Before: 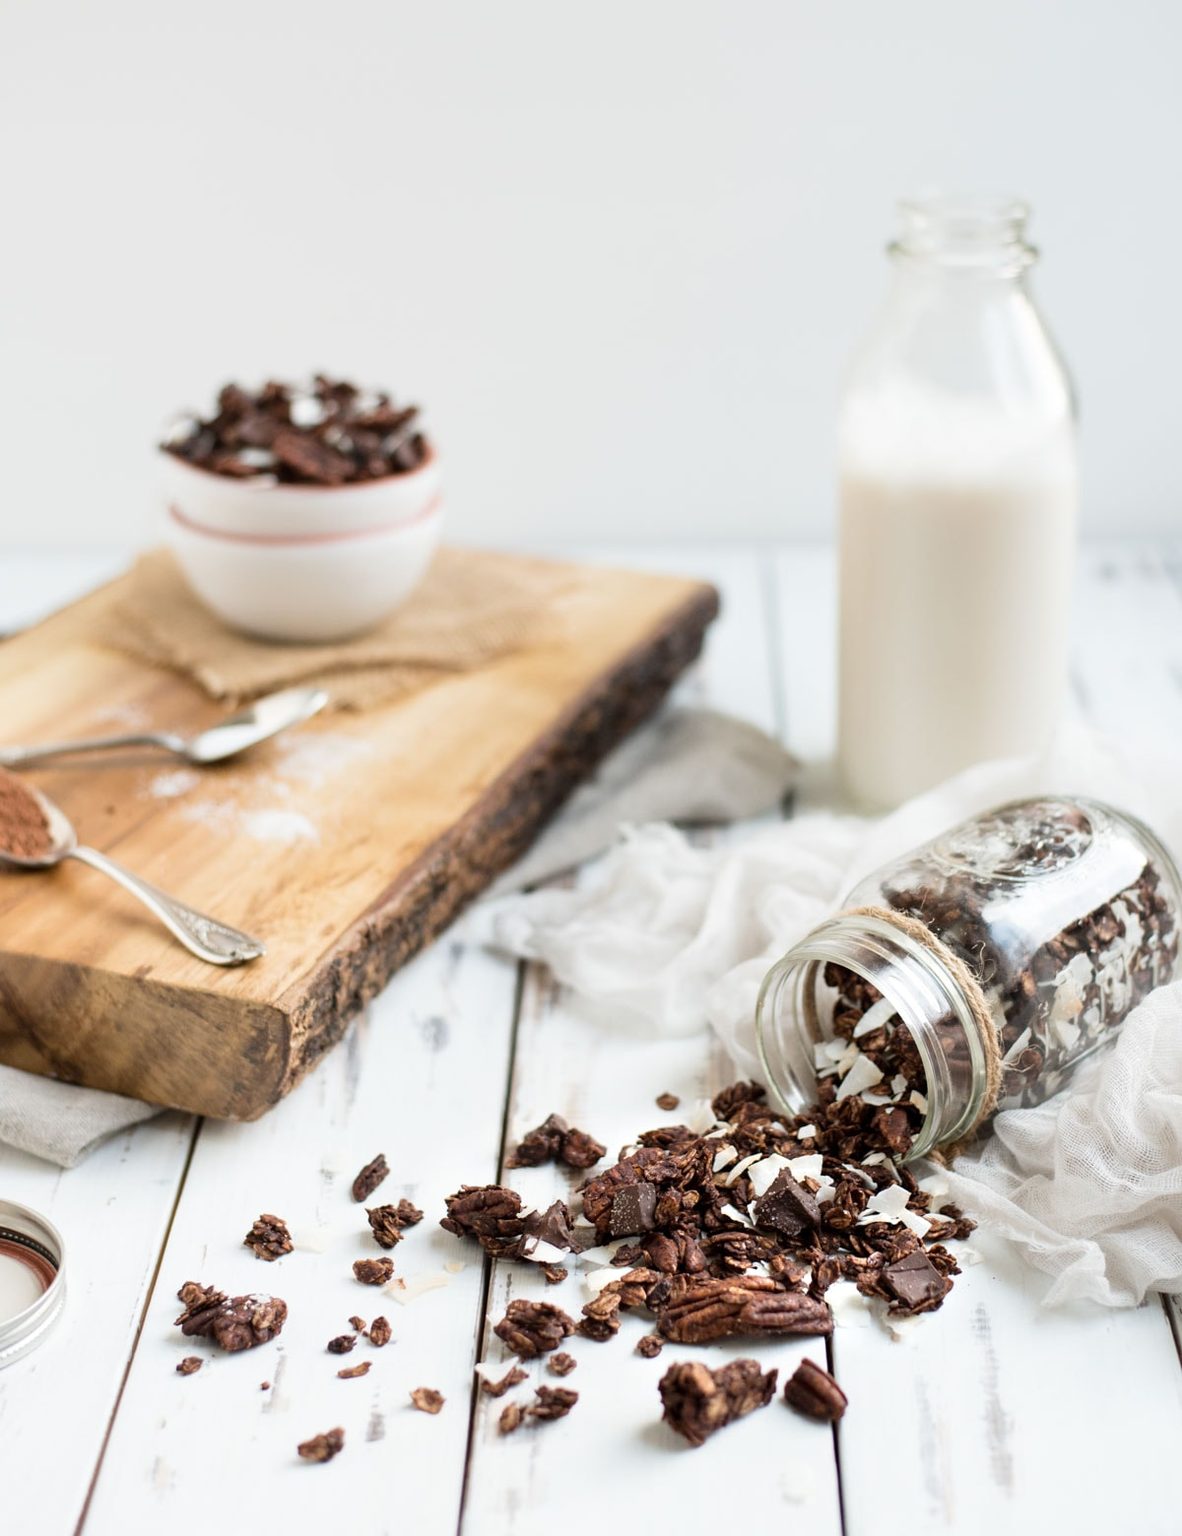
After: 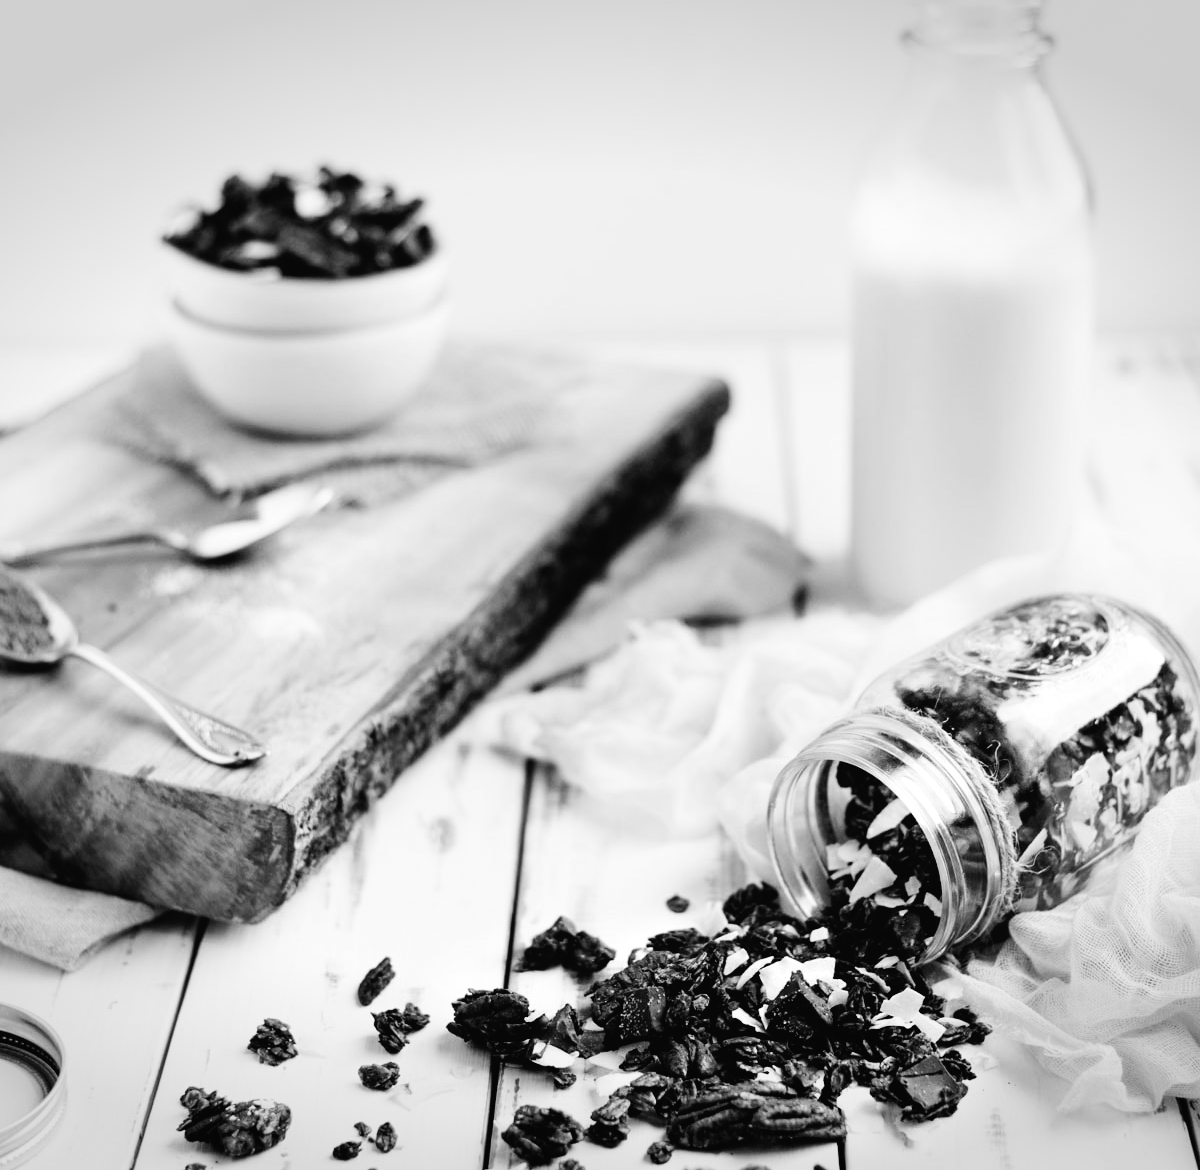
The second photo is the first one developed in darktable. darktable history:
color balance rgb: shadows lift › chroma 11.71%, shadows lift › hue 133.46°, highlights gain › chroma 4%, highlights gain › hue 200.2°, perceptual saturation grading › global saturation 18.05%
crop: top 13.819%, bottom 11.169%
tone curve: curves: ch0 [(0, 0.019) (0.11, 0.036) (0.259, 0.214) (0.378, 0.365) (0.499, 0.529) (1, 1)], color space Lab, linked channels, preserve colors none
contrast brightness saturation: contrast 0.2, brightness -0.11, saturation 0.1
monochrome: on, module defaults
exposure: compensate highlight preservation false
vignetting: fall-off start 100%, brightness -0.282, width/height ratio 1.31
